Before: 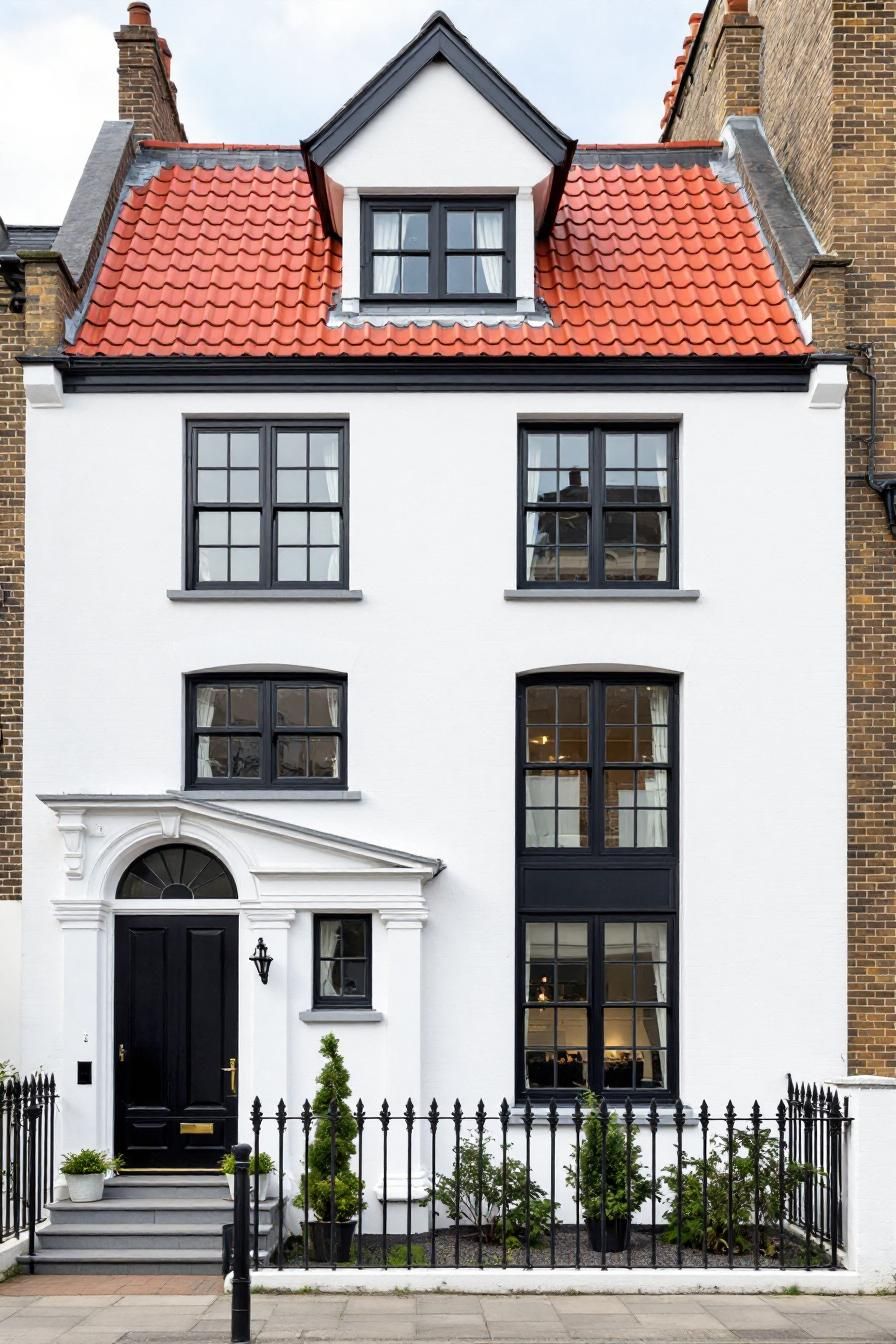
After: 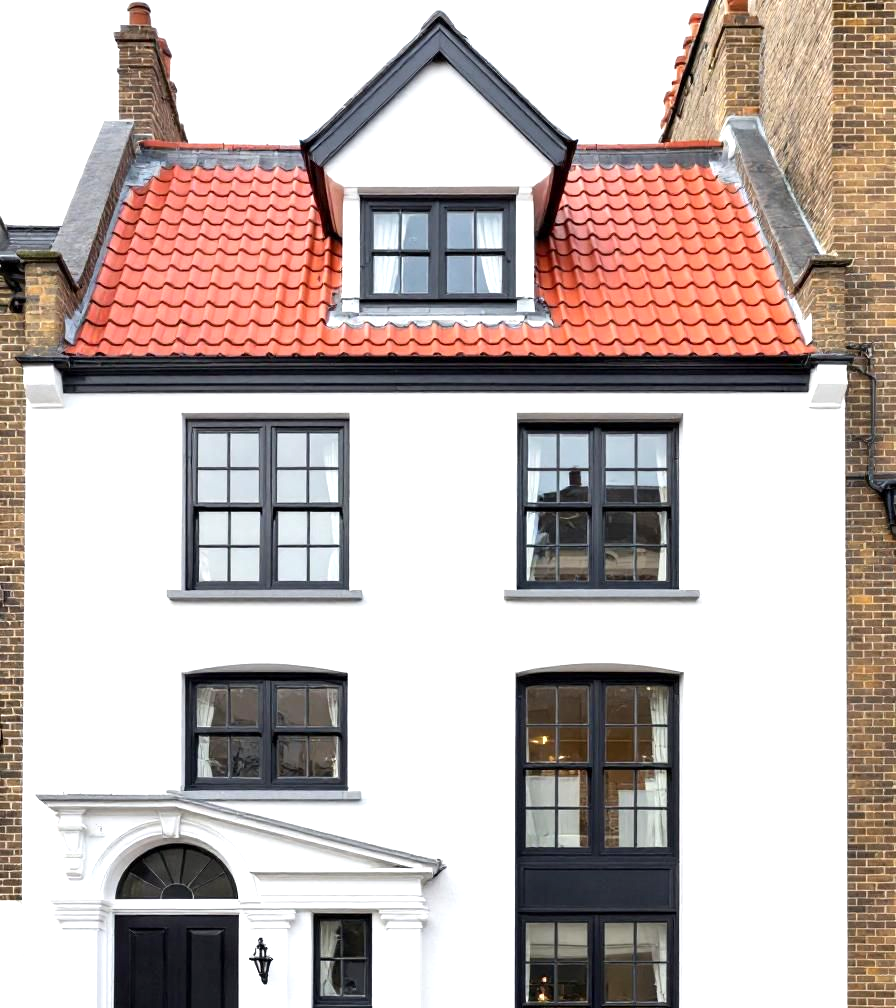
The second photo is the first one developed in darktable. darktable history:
crop: bottom 24.982%
exposure: black level correction 0.001, exposure 0.498 EV, compensate exposure bias true, compensate highlight preservation false
